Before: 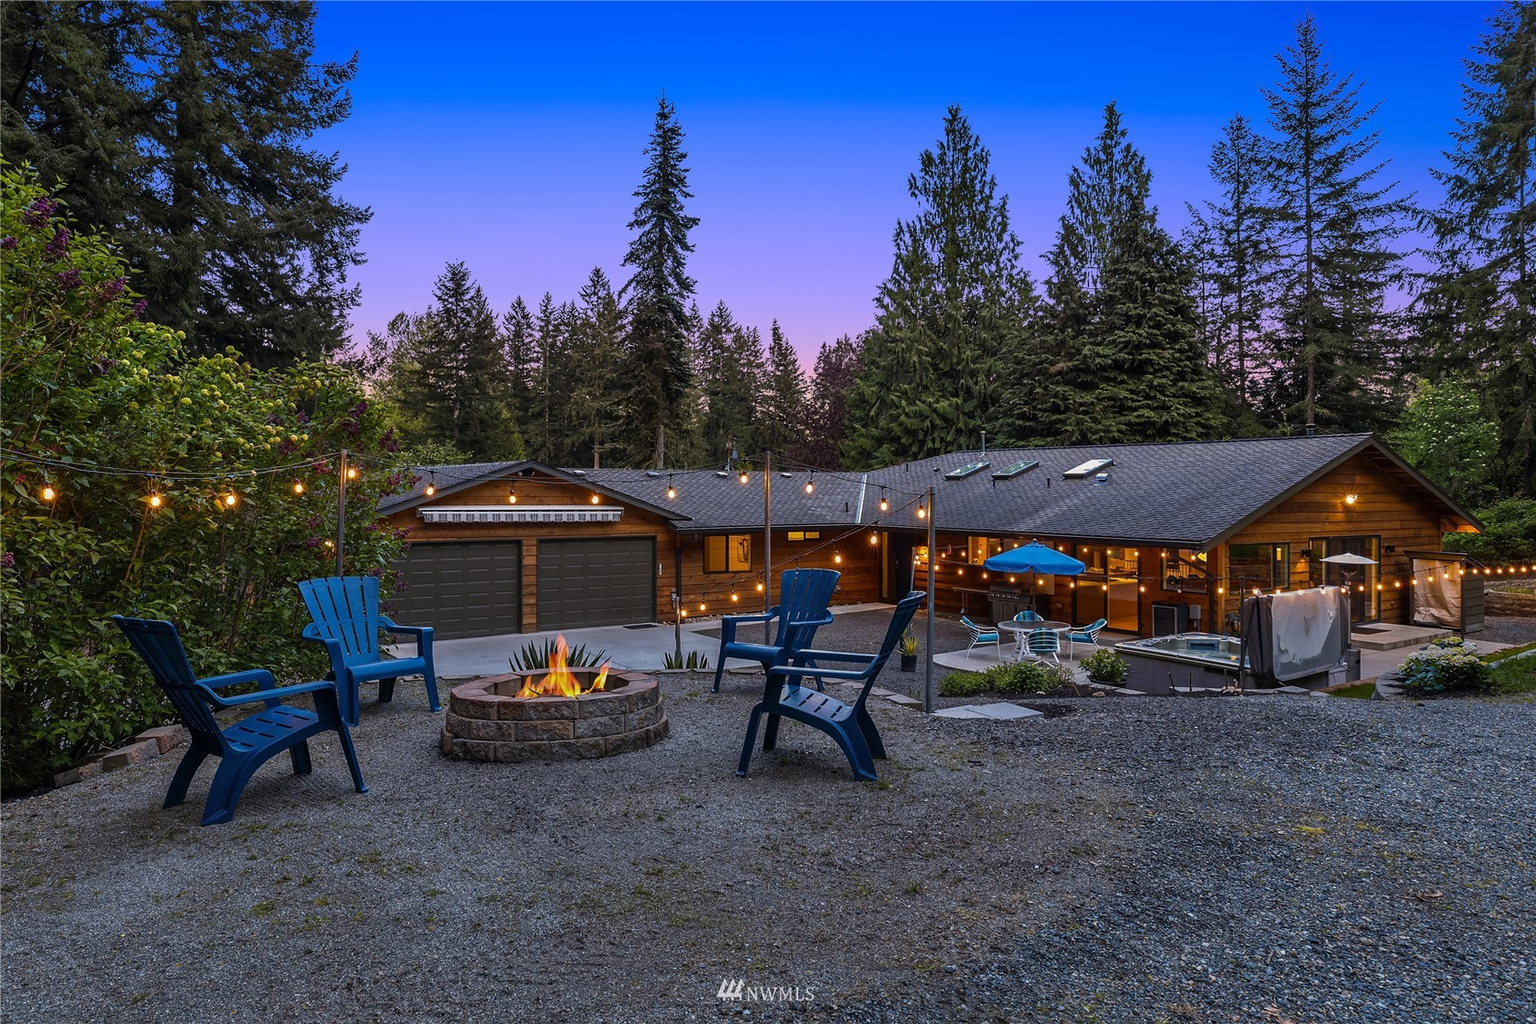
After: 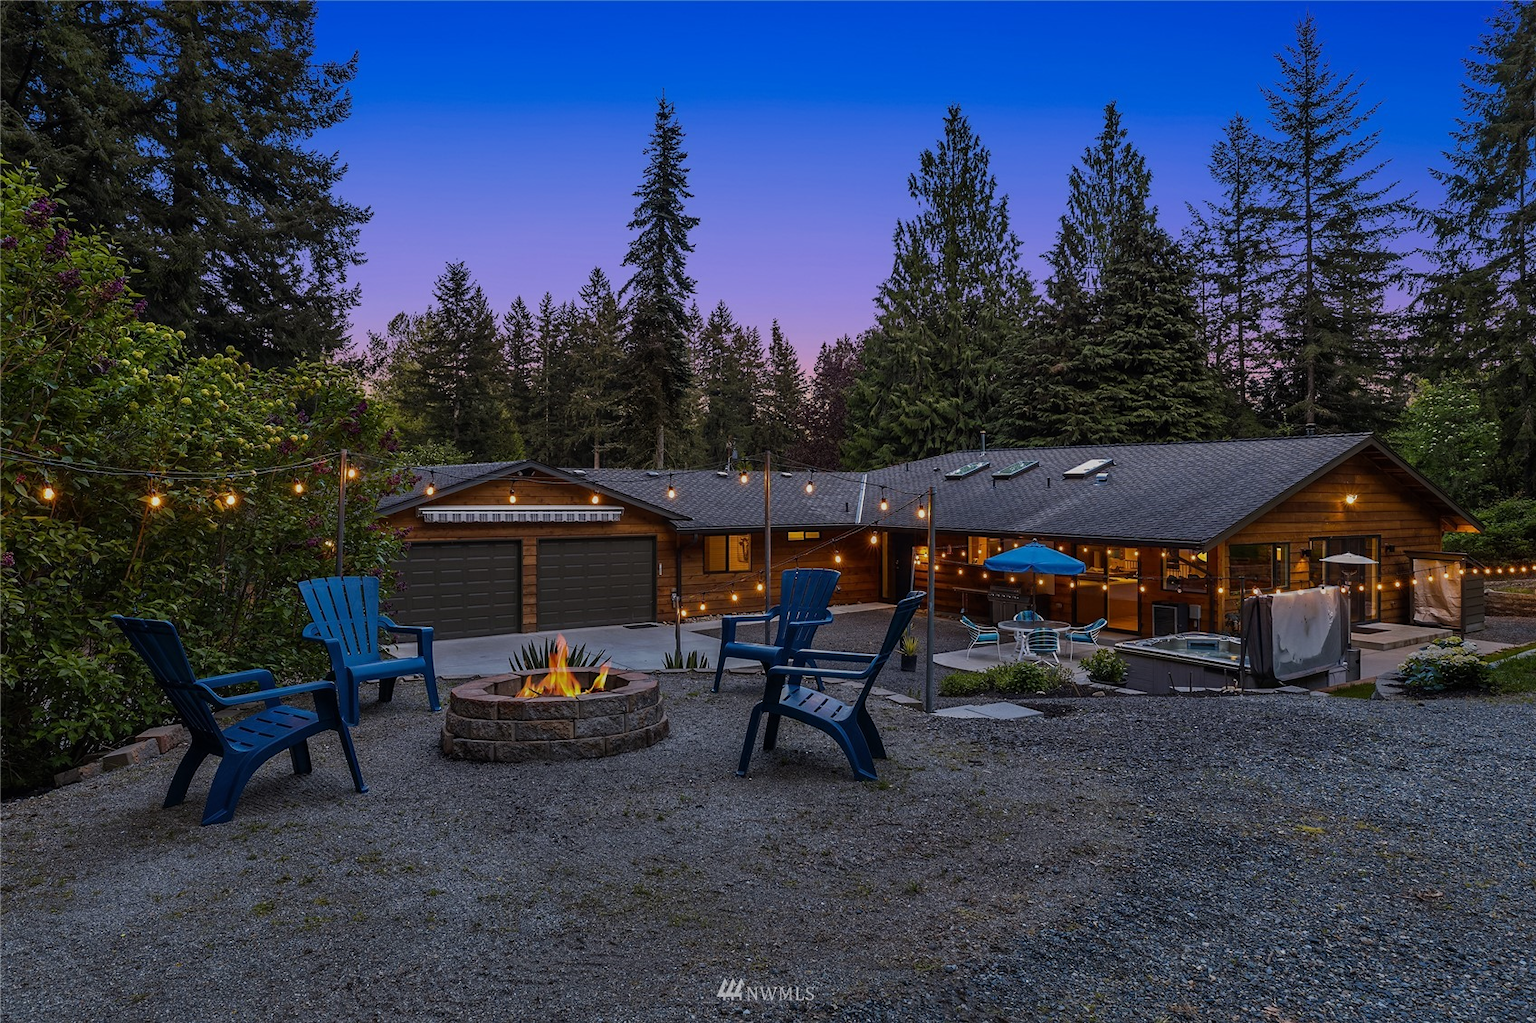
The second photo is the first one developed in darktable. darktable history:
exposure: exposure -0.493 EV, compensate highlight preservation false
